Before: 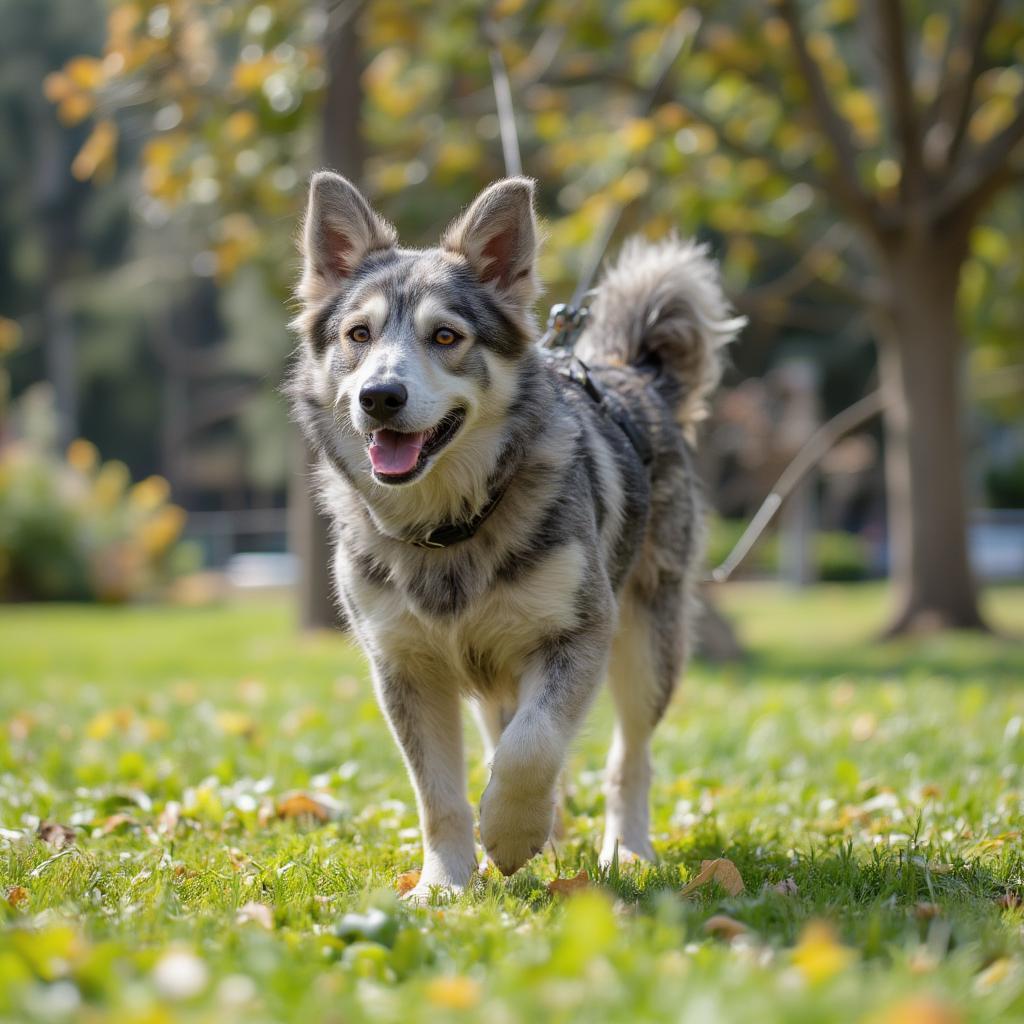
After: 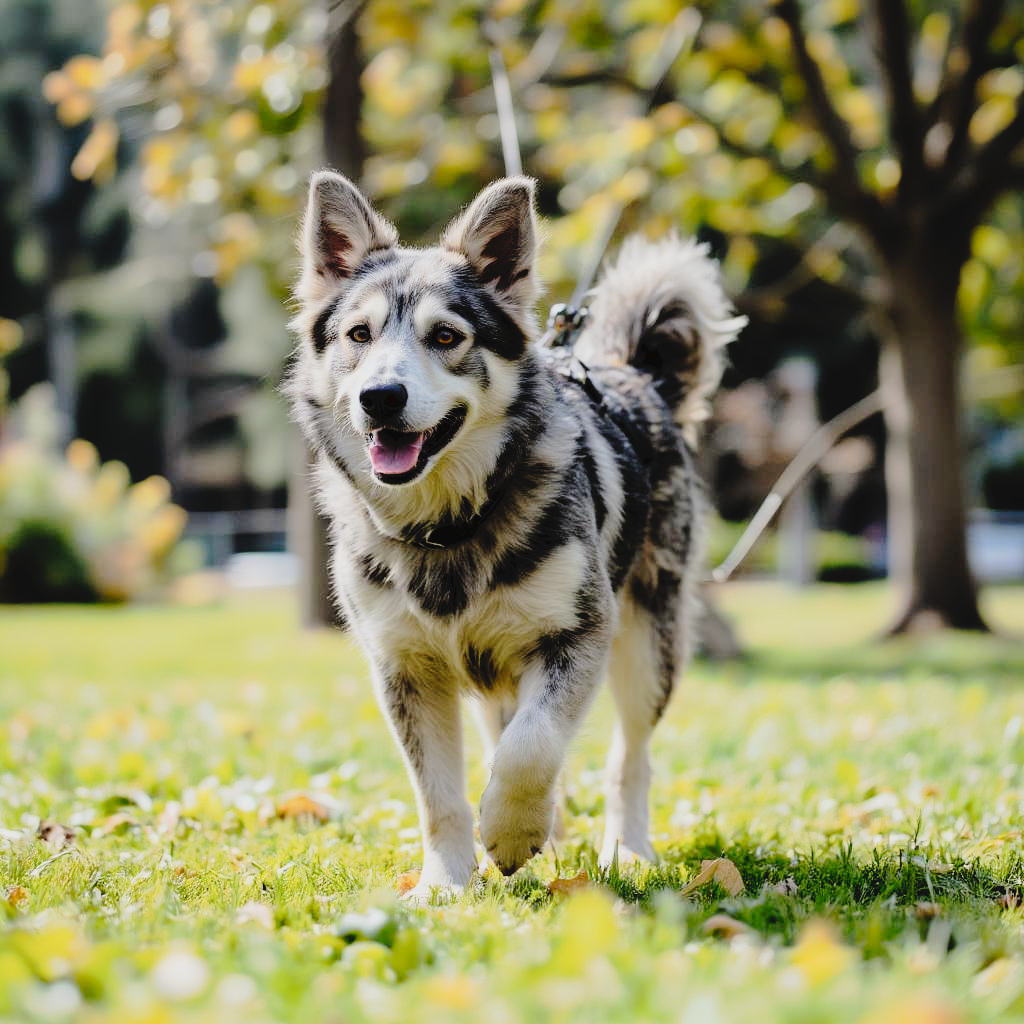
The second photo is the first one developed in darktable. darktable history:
filmic rgb: black relative exposure -5.11 EV, white relative exposure 3.96 EV, threshold 2.96 EV, hardness 2.9, contrast 1.301, highlights saturation mix -10.79%, color science v6 (2022), enable highlight reconstruction true
tone curve: curves: ch0 [(0, 0) (0.003, 0.051) (0.011, 0.052) (0.025, 0.055) (0.044, 0.062) (0.069, 0.068) (0.1, 0.077) (0.136, 0.098) (0.177, 0.145) (0.224, 0.223) (0.277, 0.314) (0.335, 0.43) (0.399, 0.518) (0.468, 0.591) (0.543, 0.656) (0.623, 0.726) (0.709, 0.809) (0.801, 0.857) (0.898, 0.918) (1, 1)], preserve colors none
